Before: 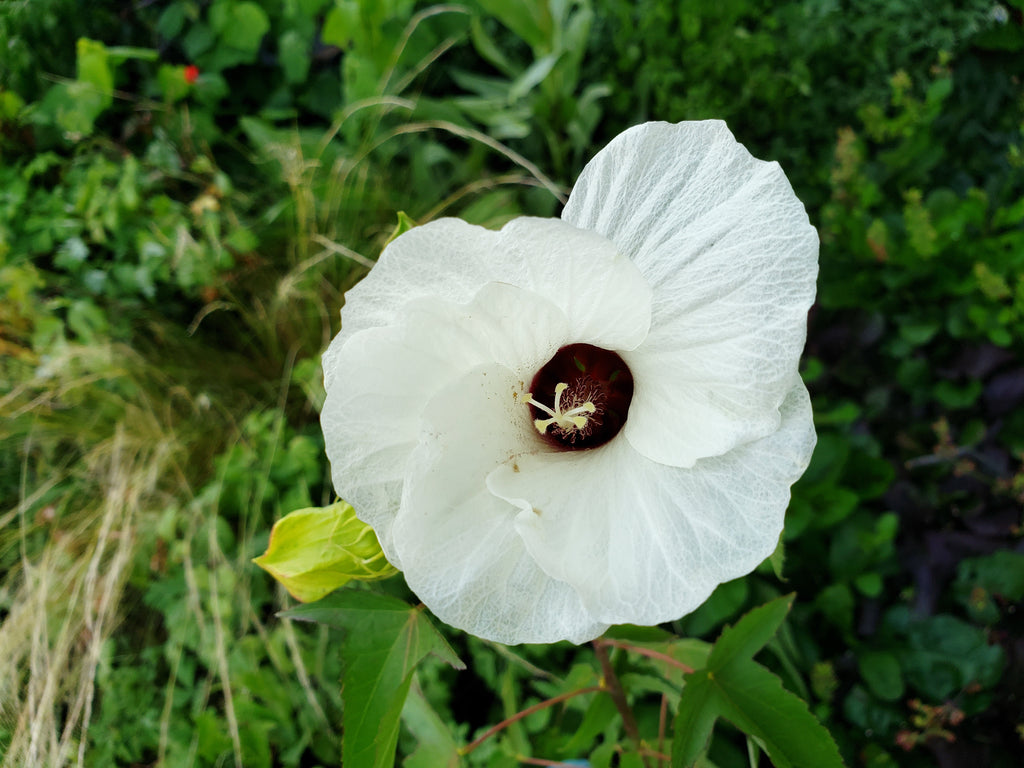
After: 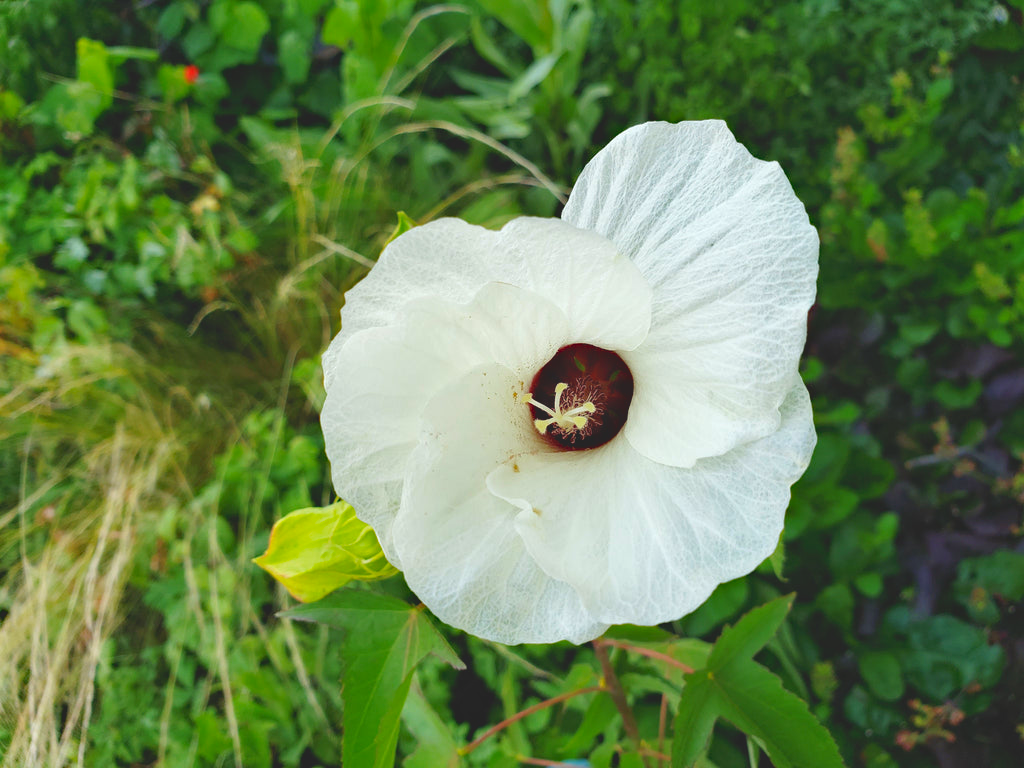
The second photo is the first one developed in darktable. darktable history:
contrast brightness saturation: contrast -0.285
haze removal: compatibility mode true, adaptive false
exposure: black level correction 0, exposure 0.693 EV, compensate highlight preservation false
